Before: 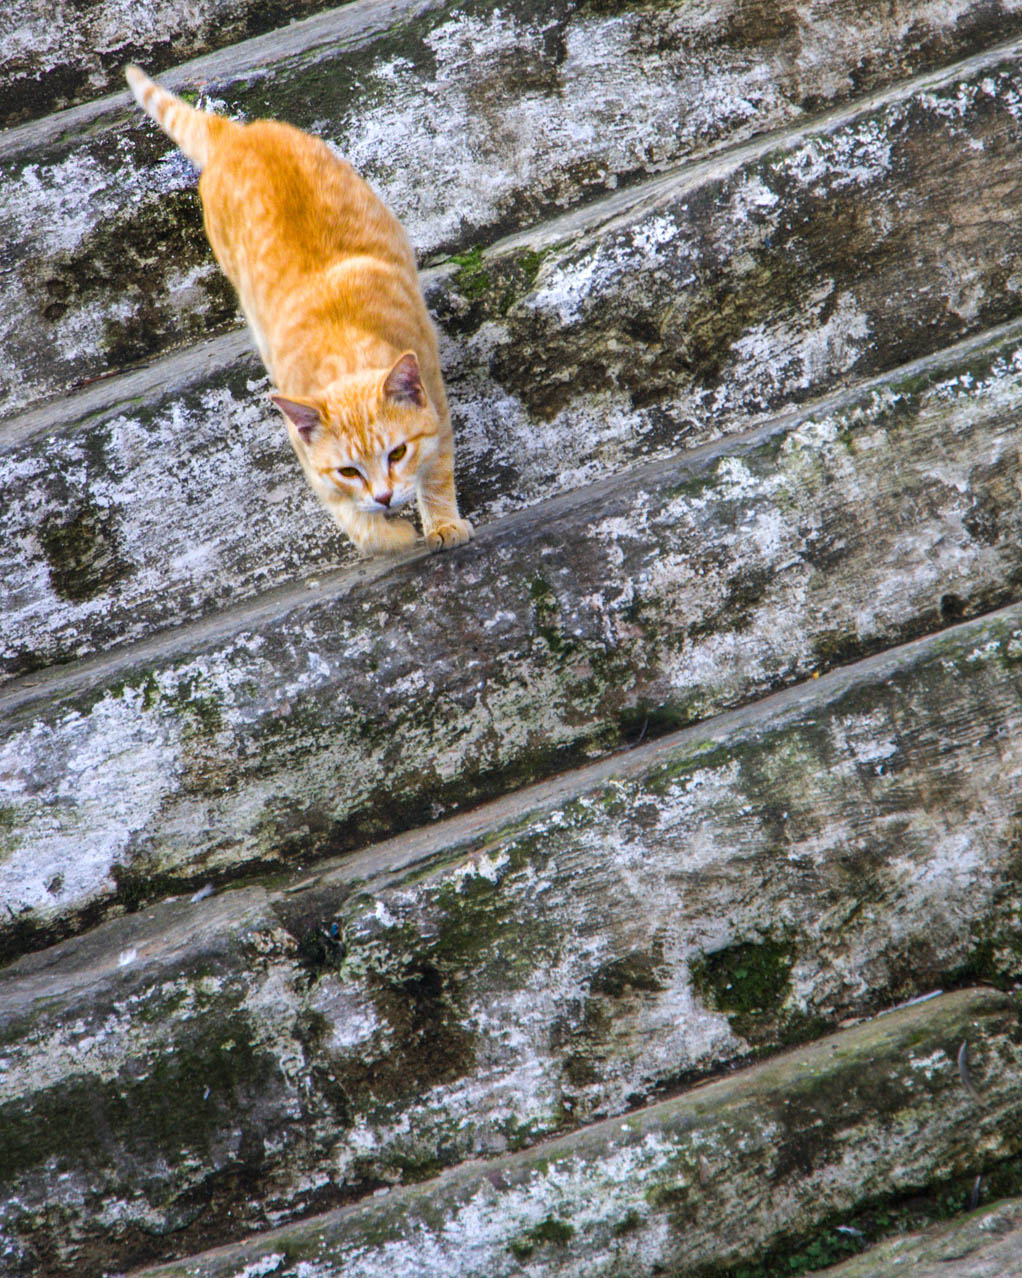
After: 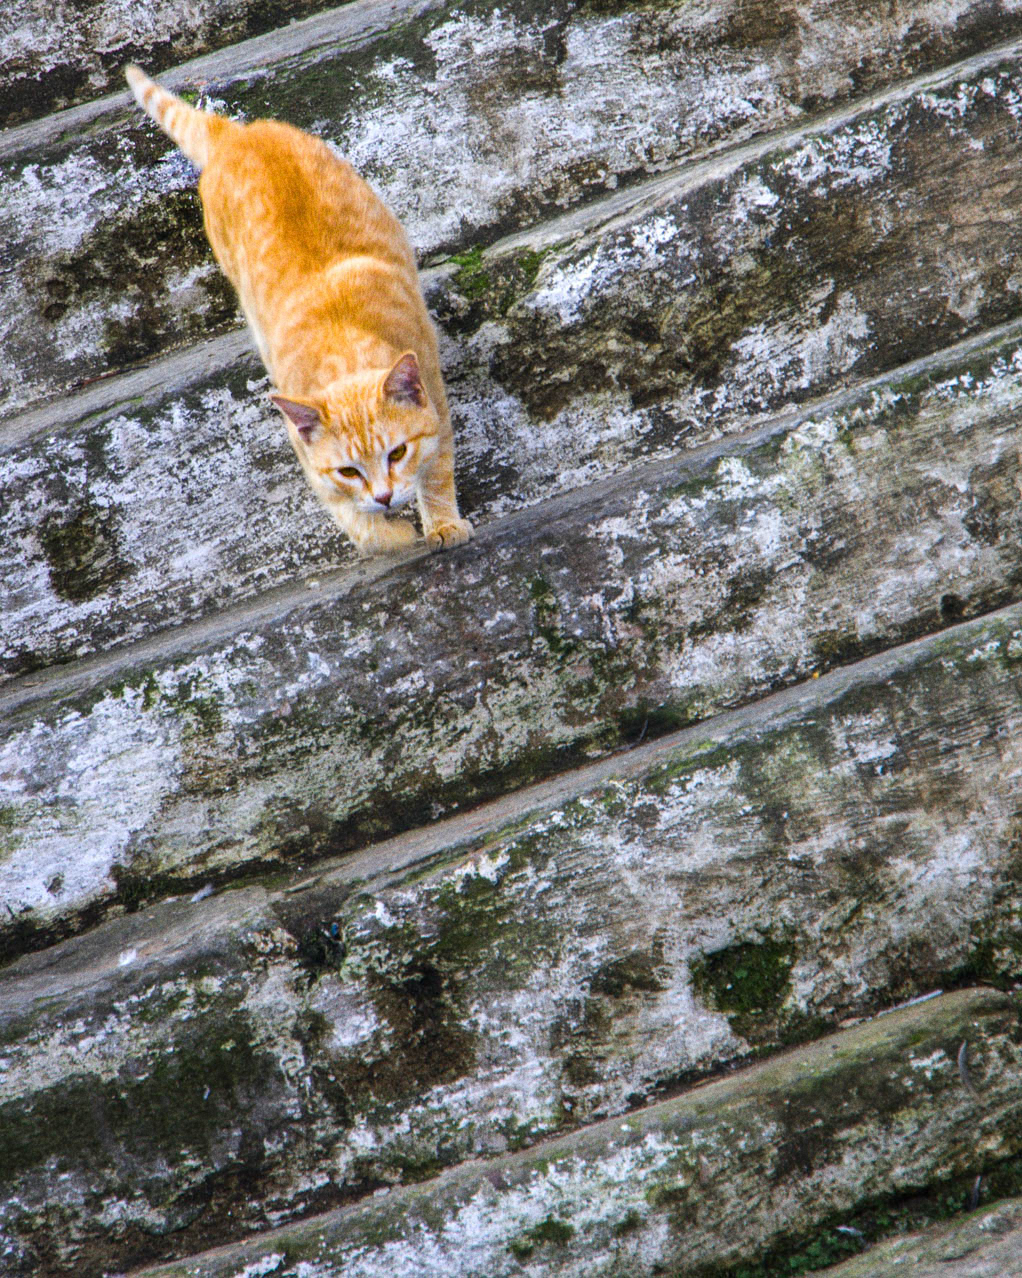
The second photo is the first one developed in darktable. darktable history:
grain: coarseness 22.88 ISO
